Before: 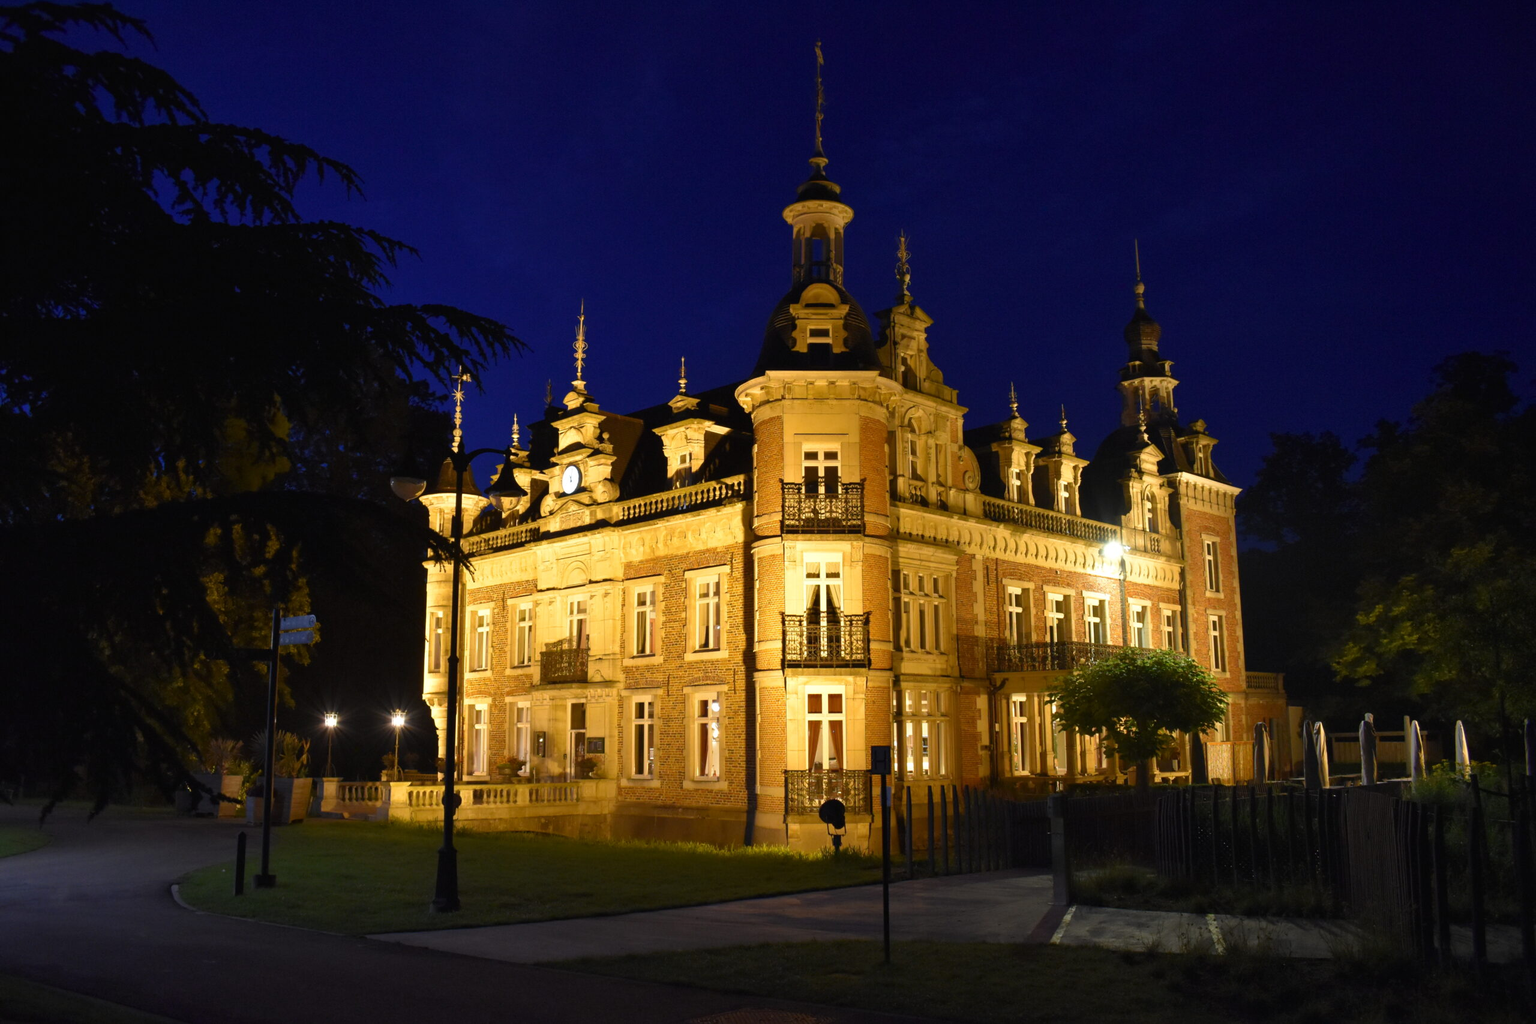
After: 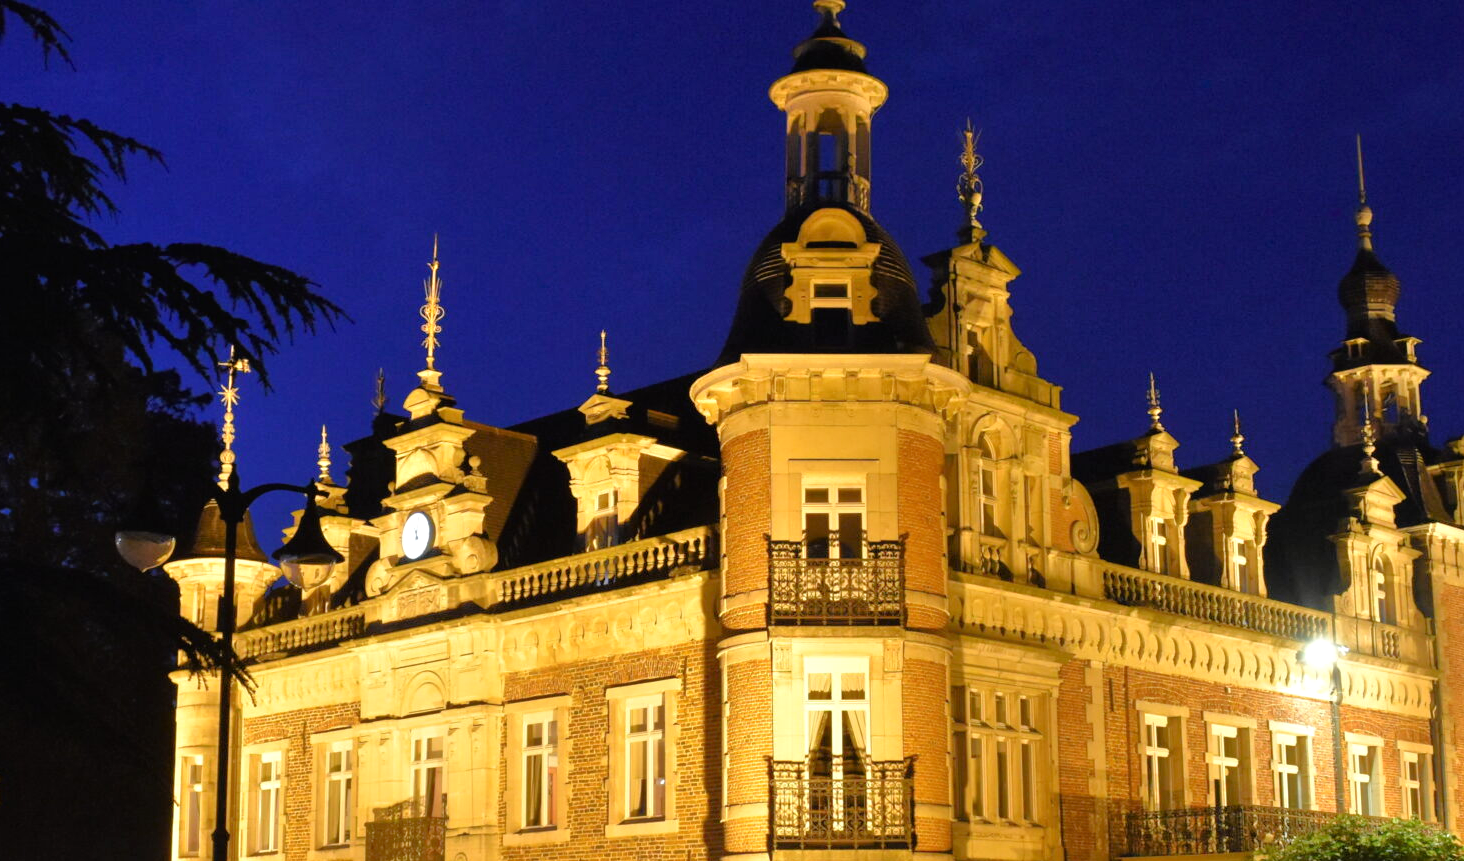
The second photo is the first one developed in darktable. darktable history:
crop: left 20.932%, top 15.471%, right 21.848%, bottom 34.081%
white balance: emerald 1
tone equalizer: -7 EV 0.15 EV, -6 EV 0.6 EV, -5 EV 1.15 EV, -4 EV 1.33 EV, -3 EV 1.15 EV, -2 EV 0.6 EV, -1 EV 0.15 EV, mask exposure compensation -0.5 EV
